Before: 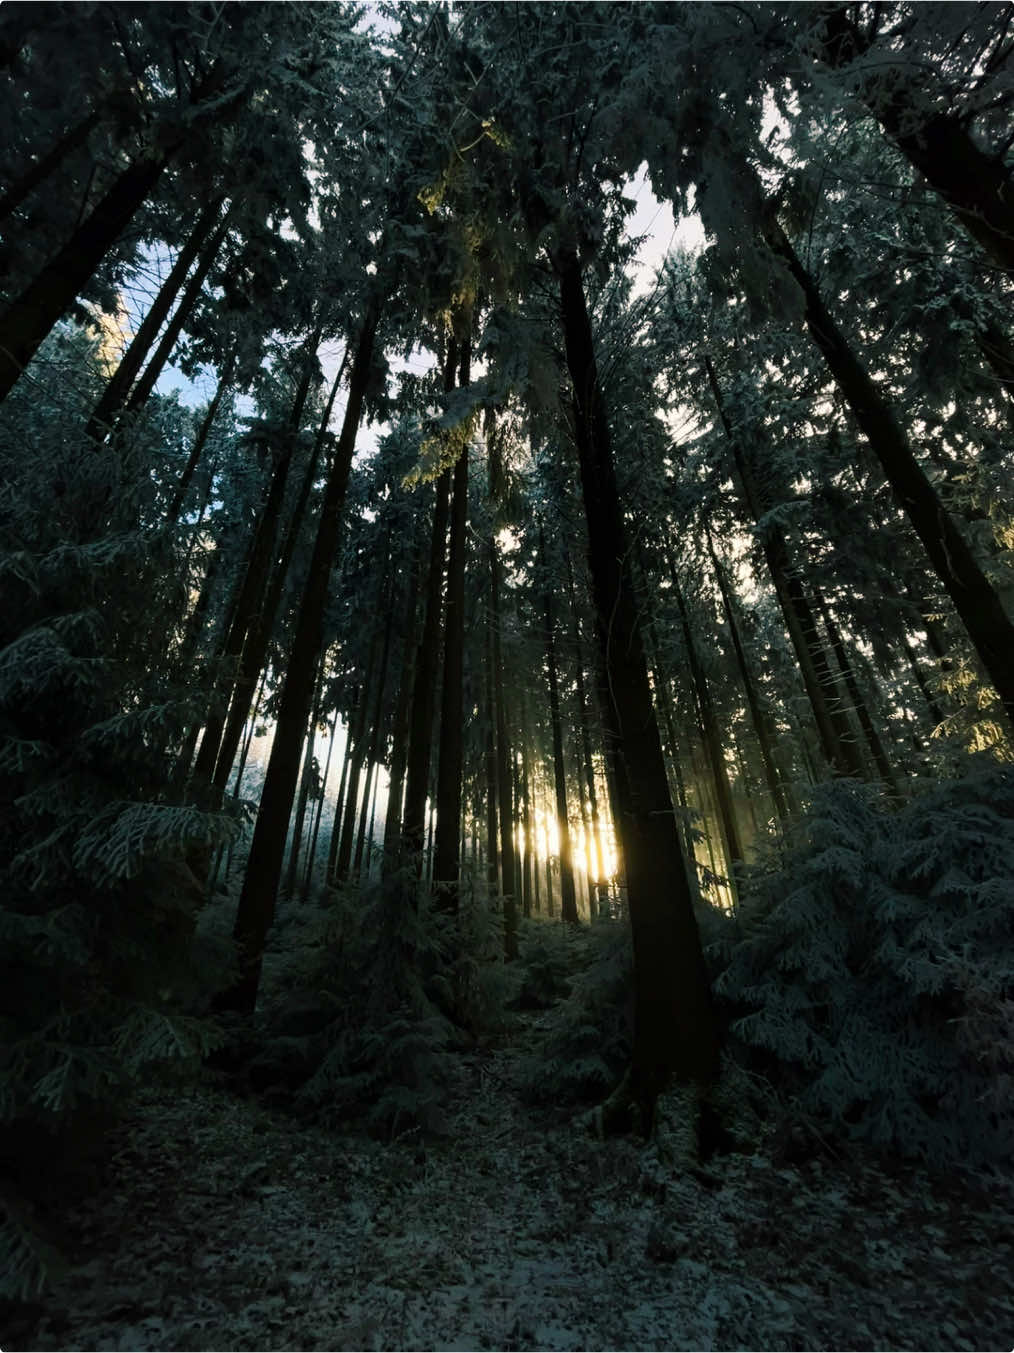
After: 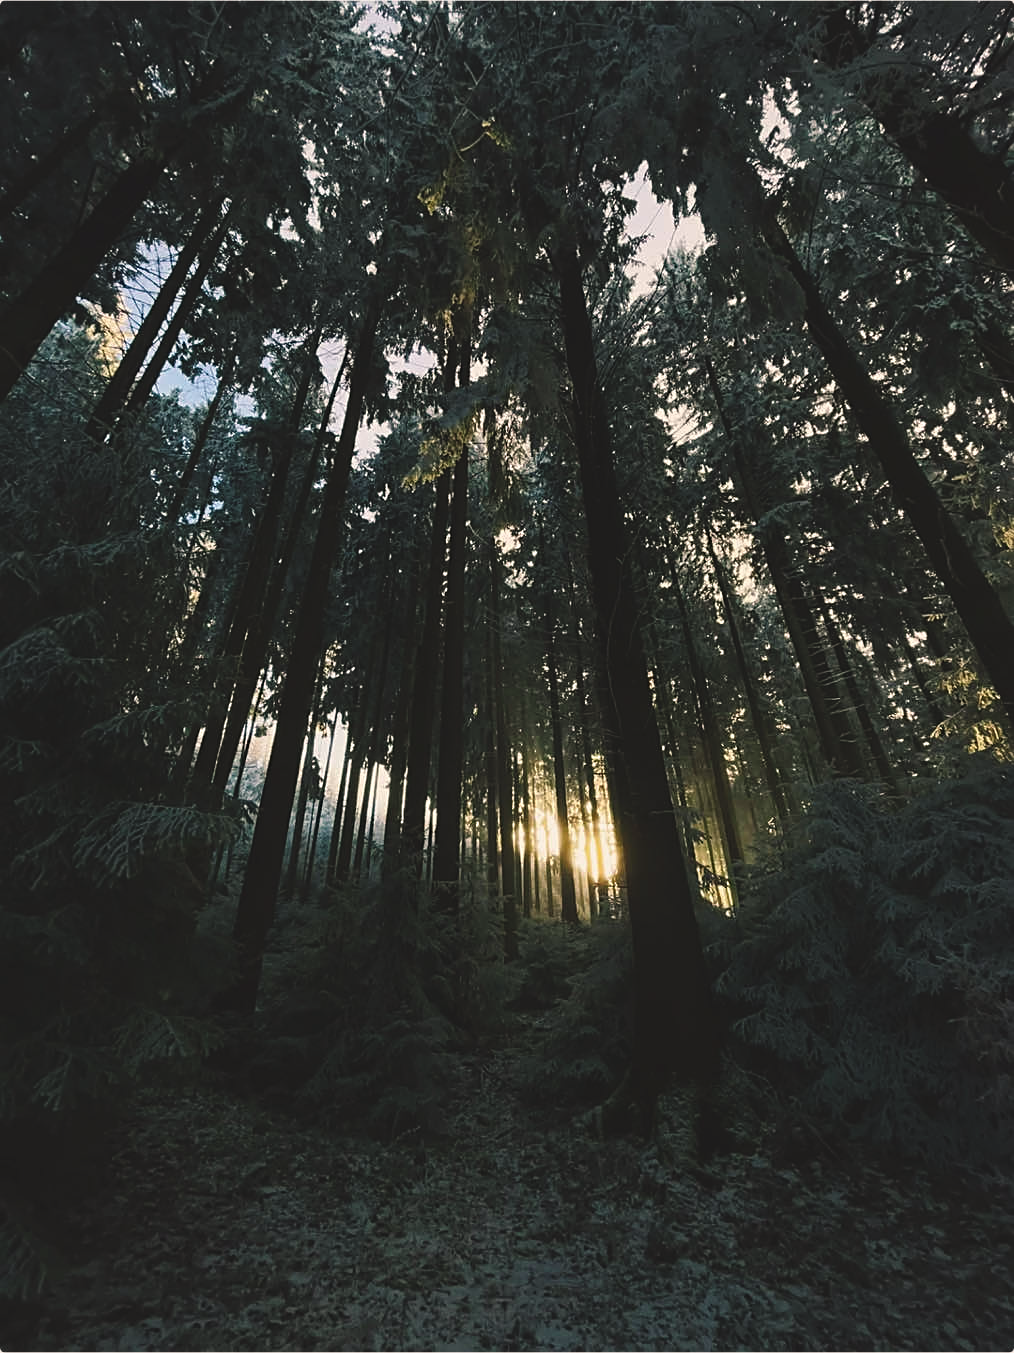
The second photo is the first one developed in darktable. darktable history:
exposure: black level correction -0.014, exposure -0.187 EV, compensate exposure bias true, compensate highlight preservation false
color correction: highlights a* 3.62, highlights b* 5.11
sharpen: on, module defaults
